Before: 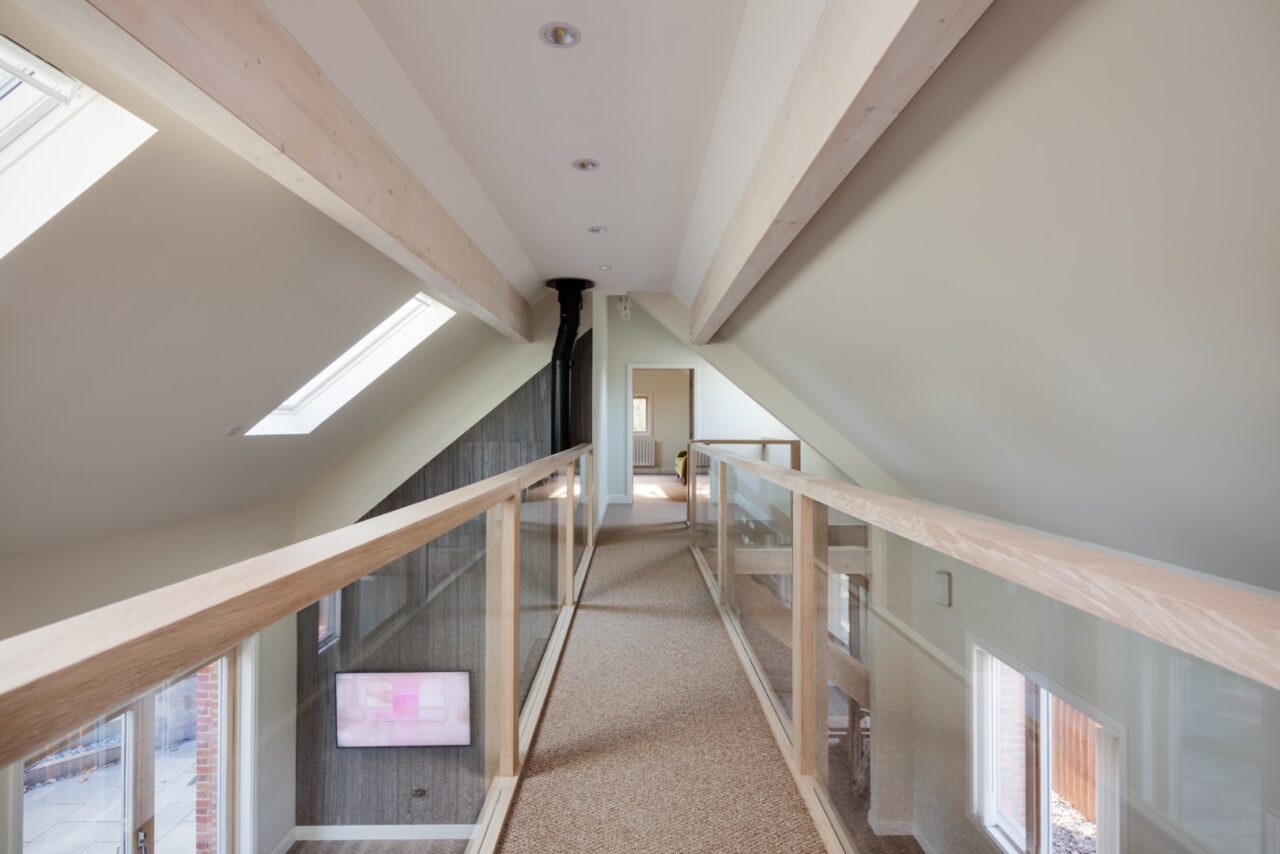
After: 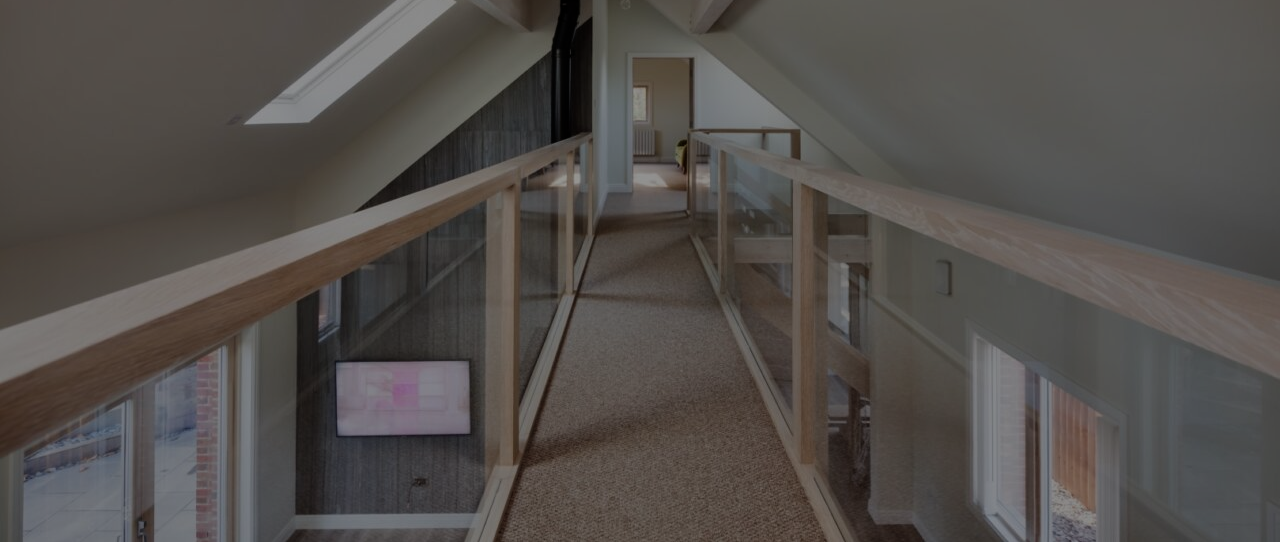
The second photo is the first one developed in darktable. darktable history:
exposure: exposure -2.446 EV, compensate highlight preservation false
vibrance: on, module defaults
shadows and highlights: low approximation 0.01, soften with gaussian
crop and rotate: top 36.435%
